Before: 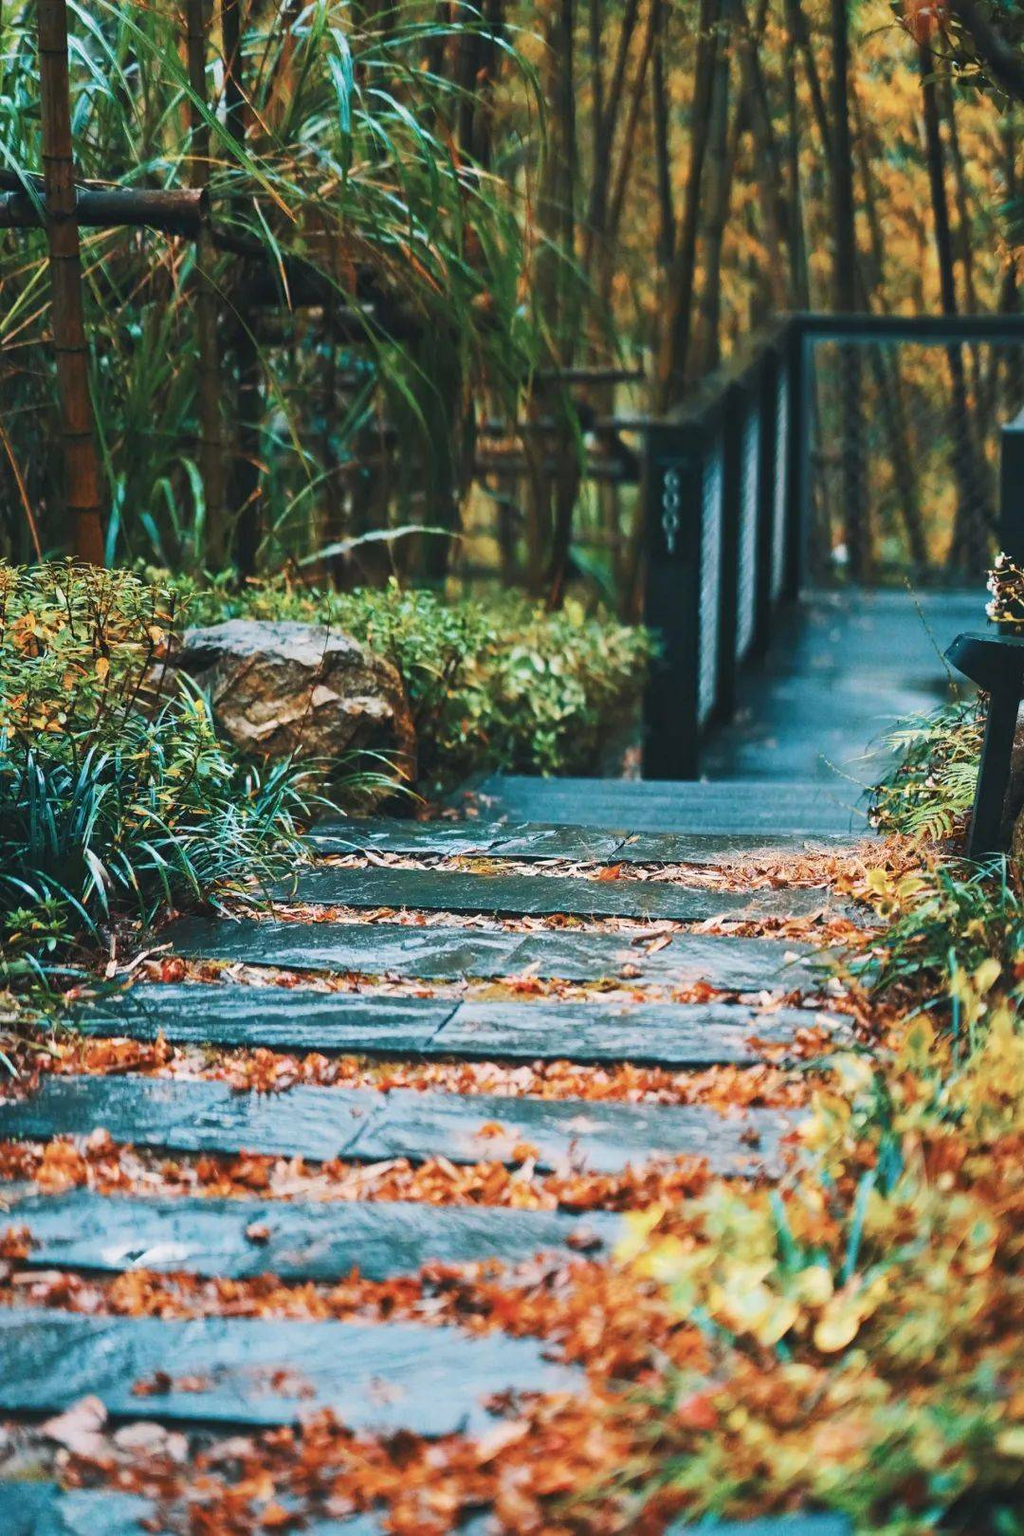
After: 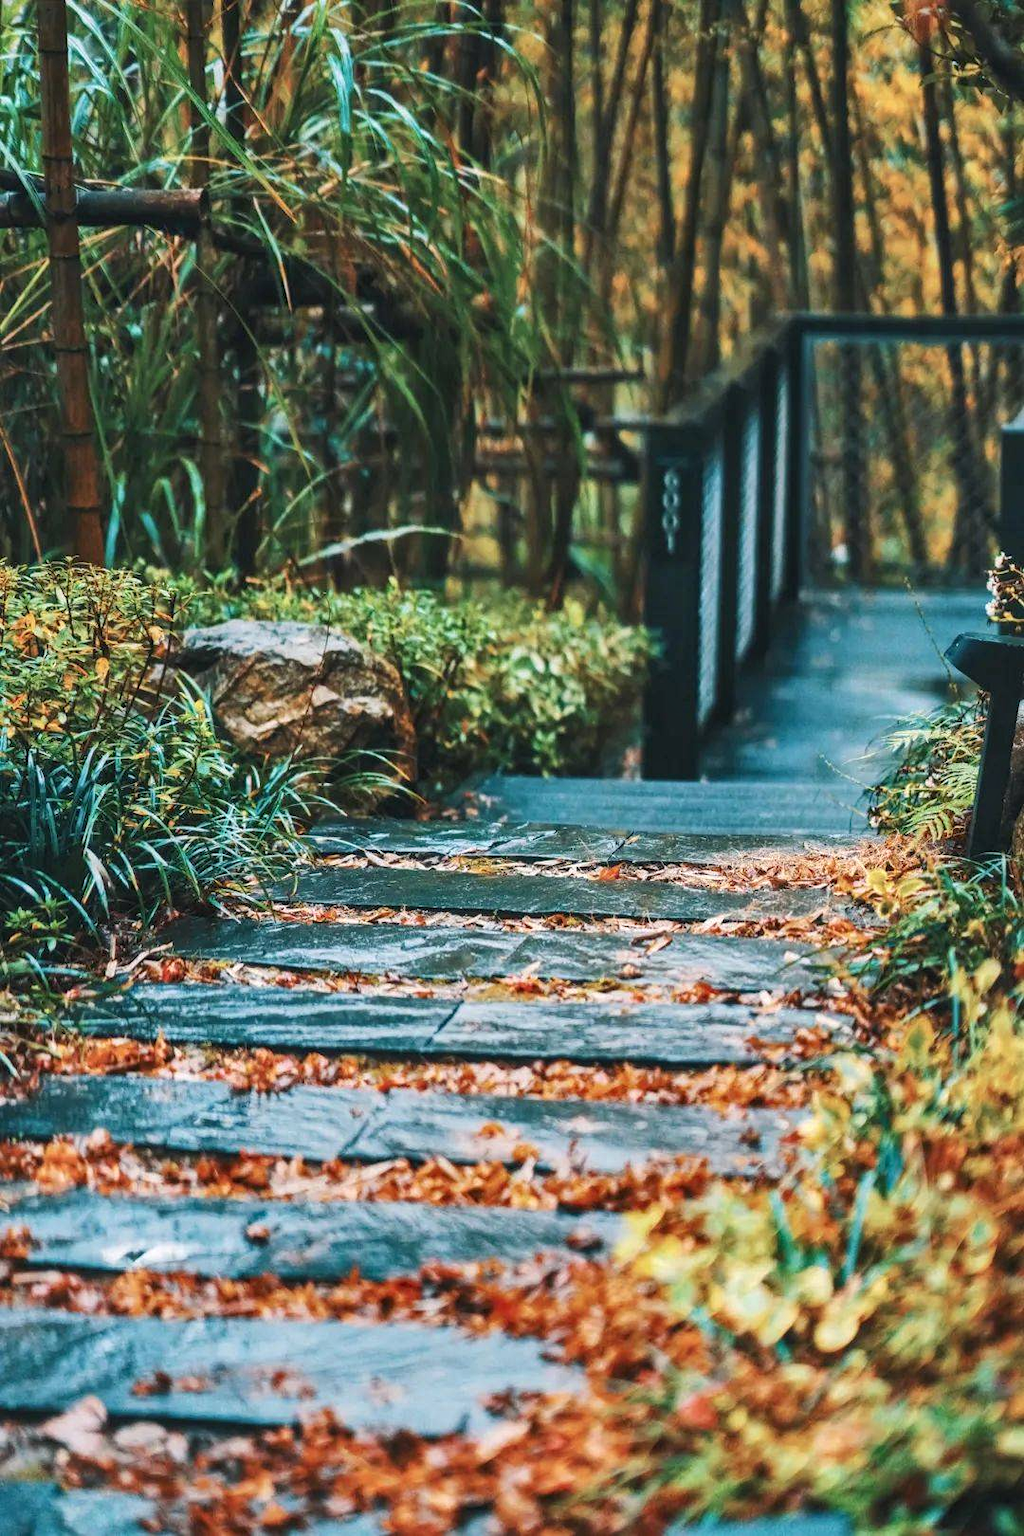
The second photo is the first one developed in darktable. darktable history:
local contrast: on, module defaults
shadows and highlights: radius 107.79, shadows 41.25, highlights -71.76, low approximation 0.01, soften with gaussian
